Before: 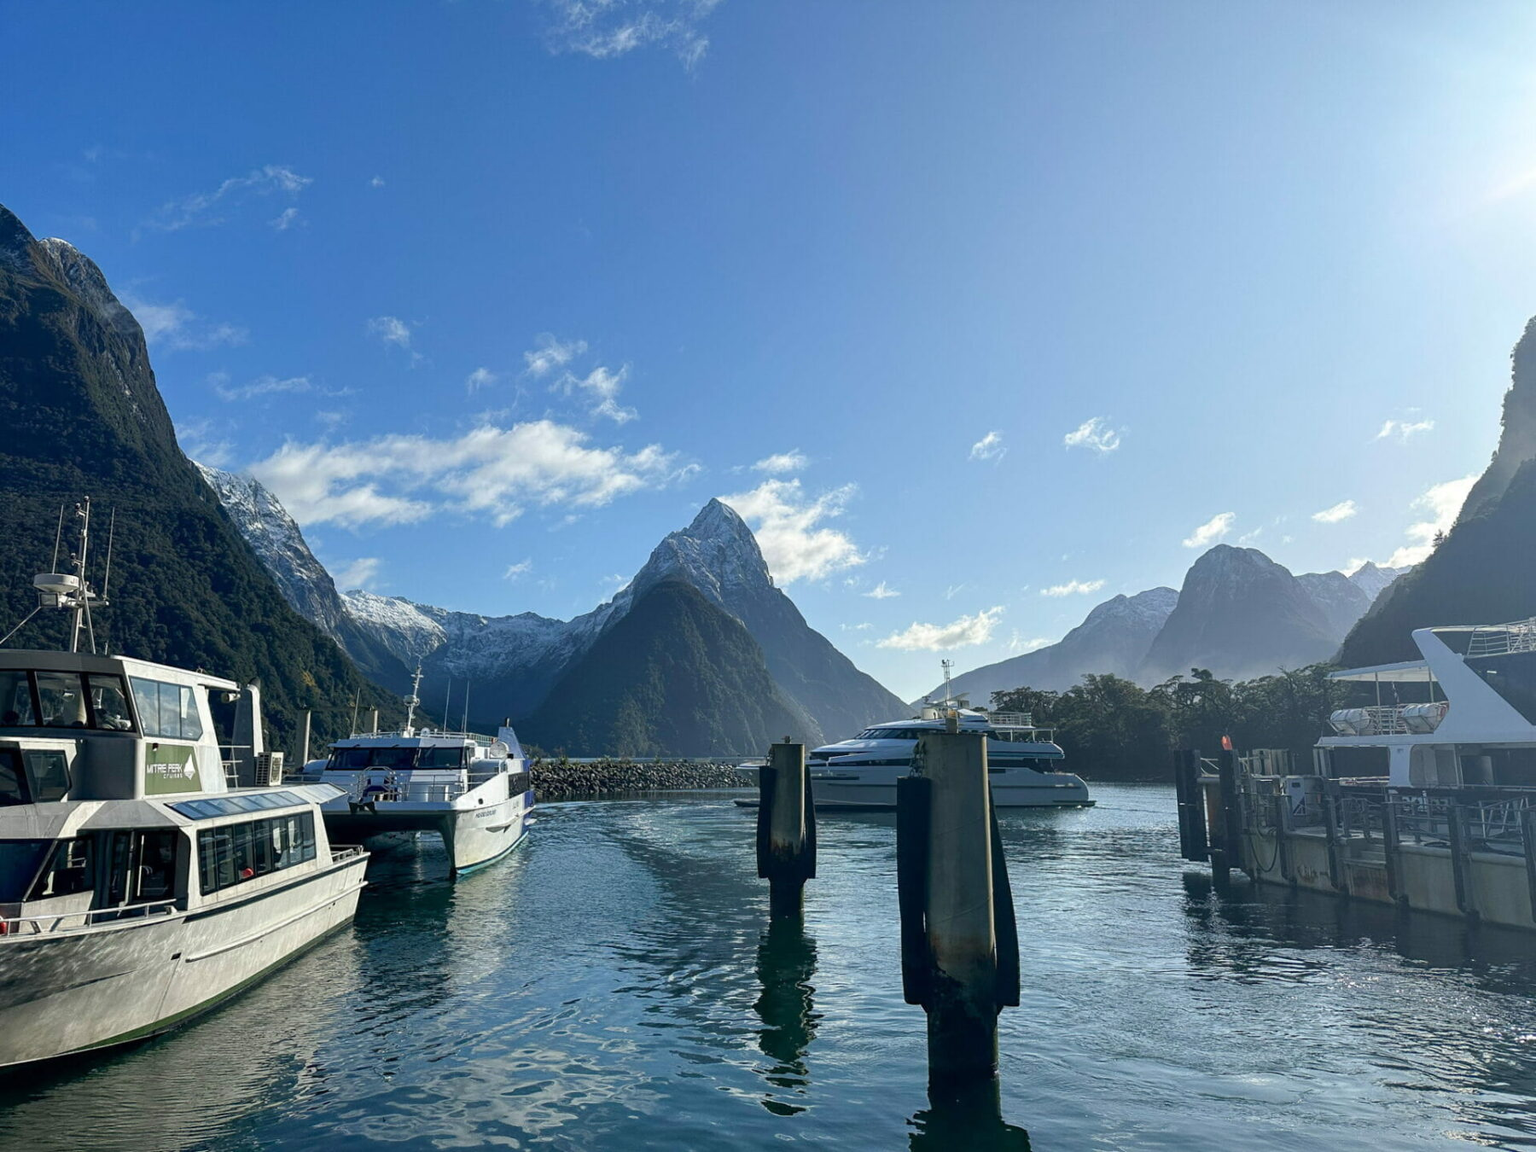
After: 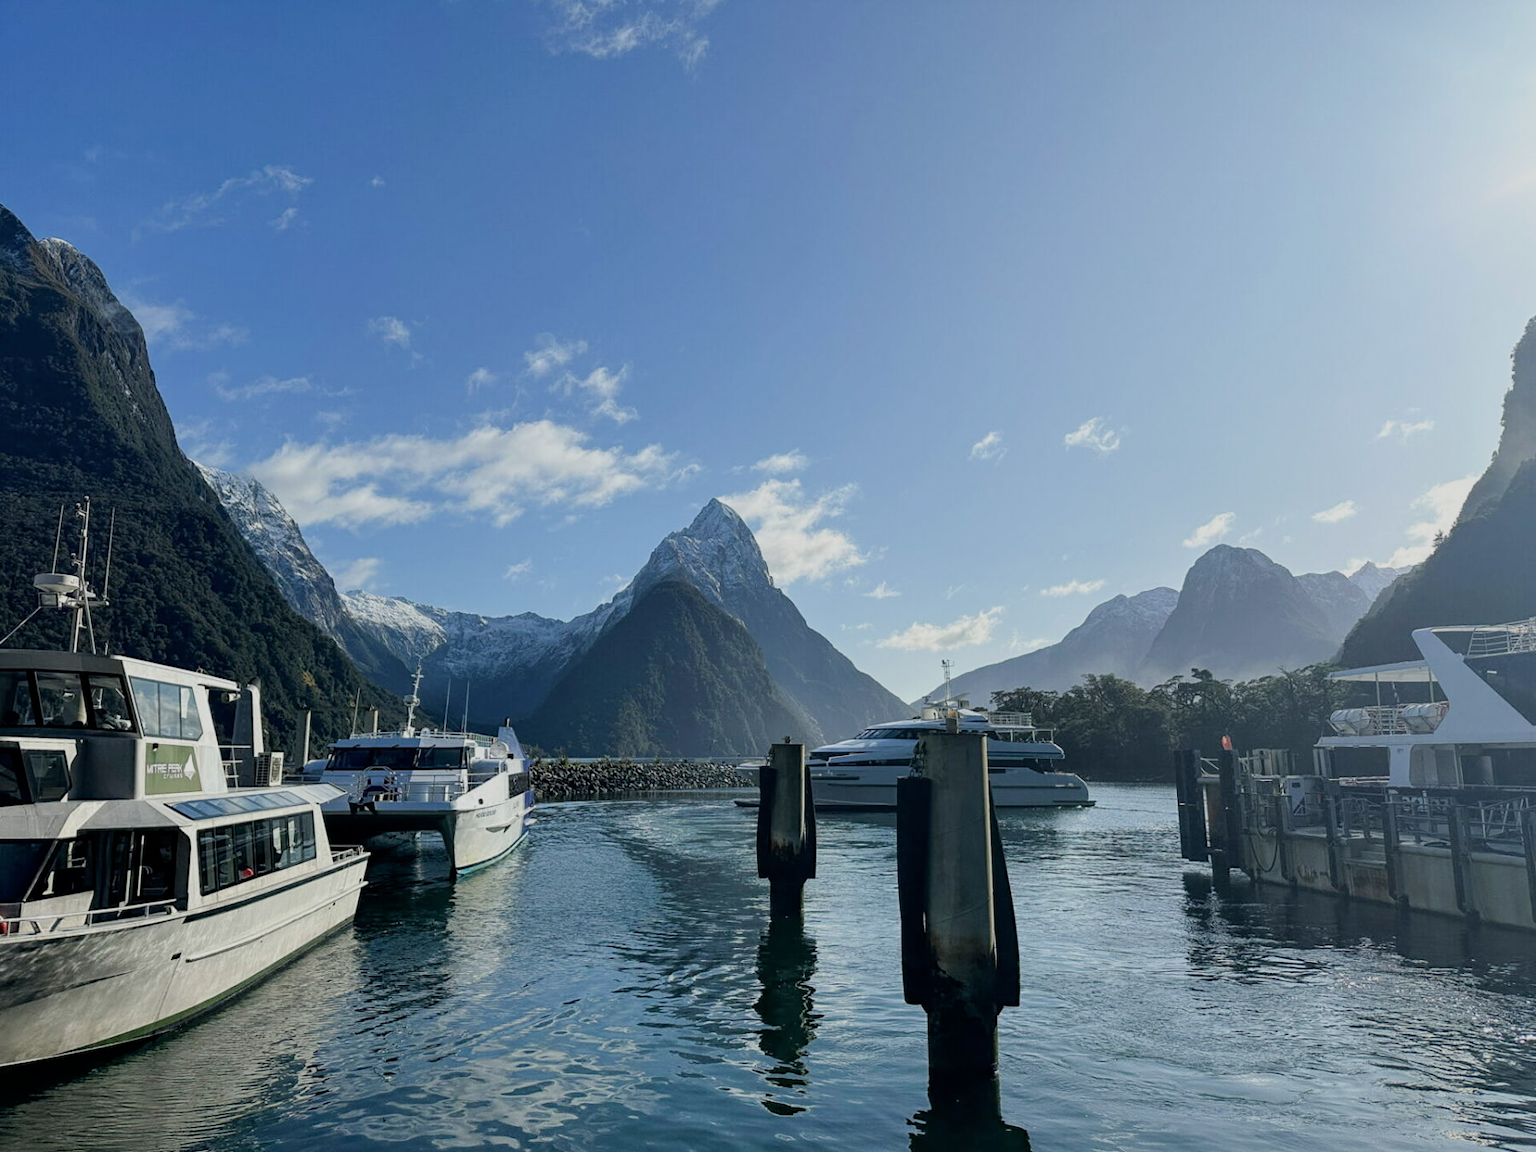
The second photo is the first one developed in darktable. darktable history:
filmic rgb: black relative exposure -8.01 EV, white relative exposure 4.01 EV, threshold 5.95 EV, hardness 4.18, enable highlight reconstruction true
contrast brightness saturation: saturation -0.061
